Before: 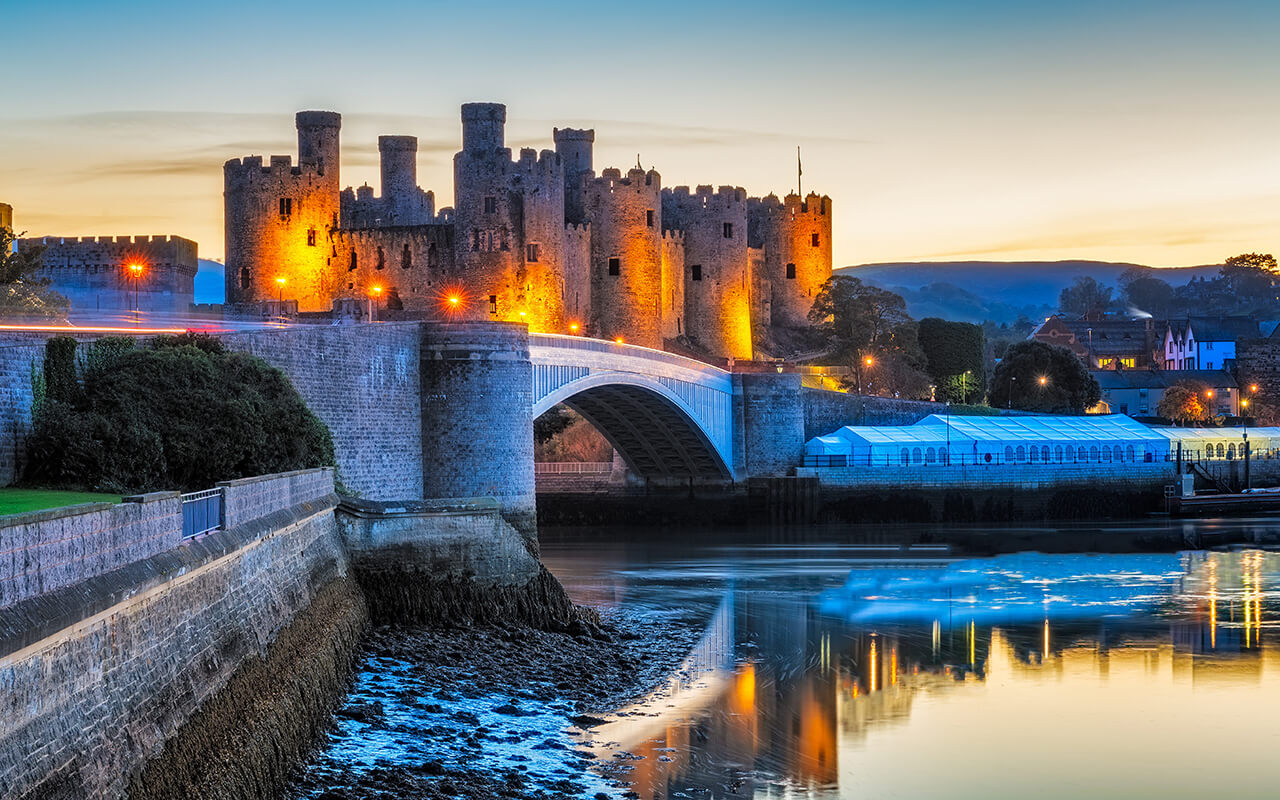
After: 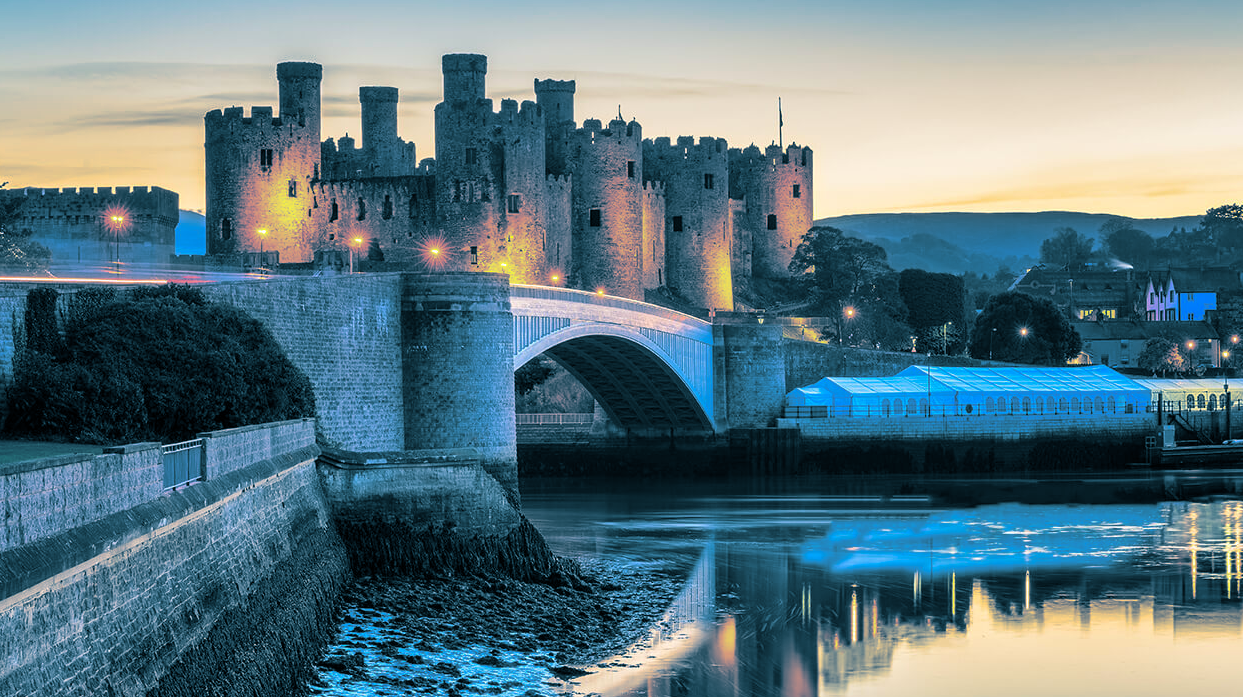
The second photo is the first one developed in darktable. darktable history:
split-toning: shadows › hue 212.4°, balance -70
color balance rgb: perceptual saturation grading › global saturation 10%
crop: left 1.507%, top 6.147%, right 1.379%, bottom 6.637%
